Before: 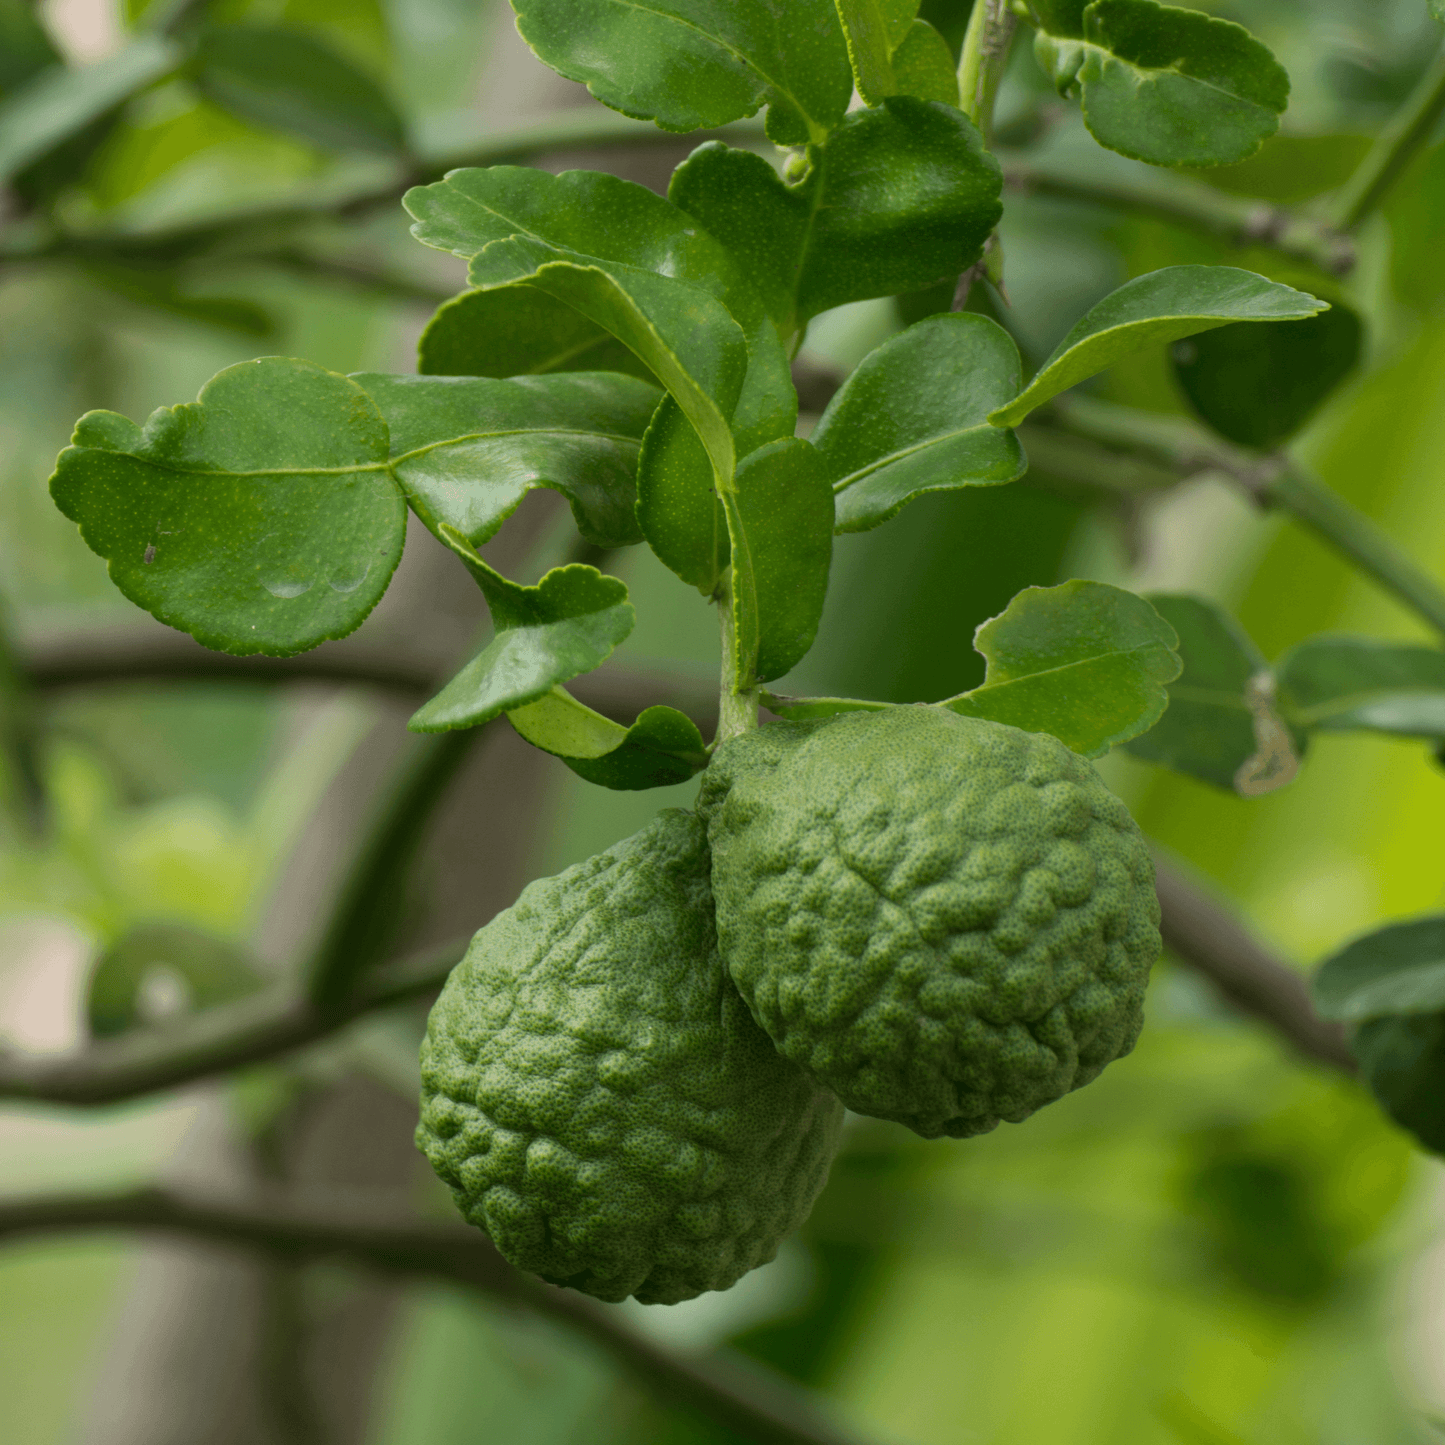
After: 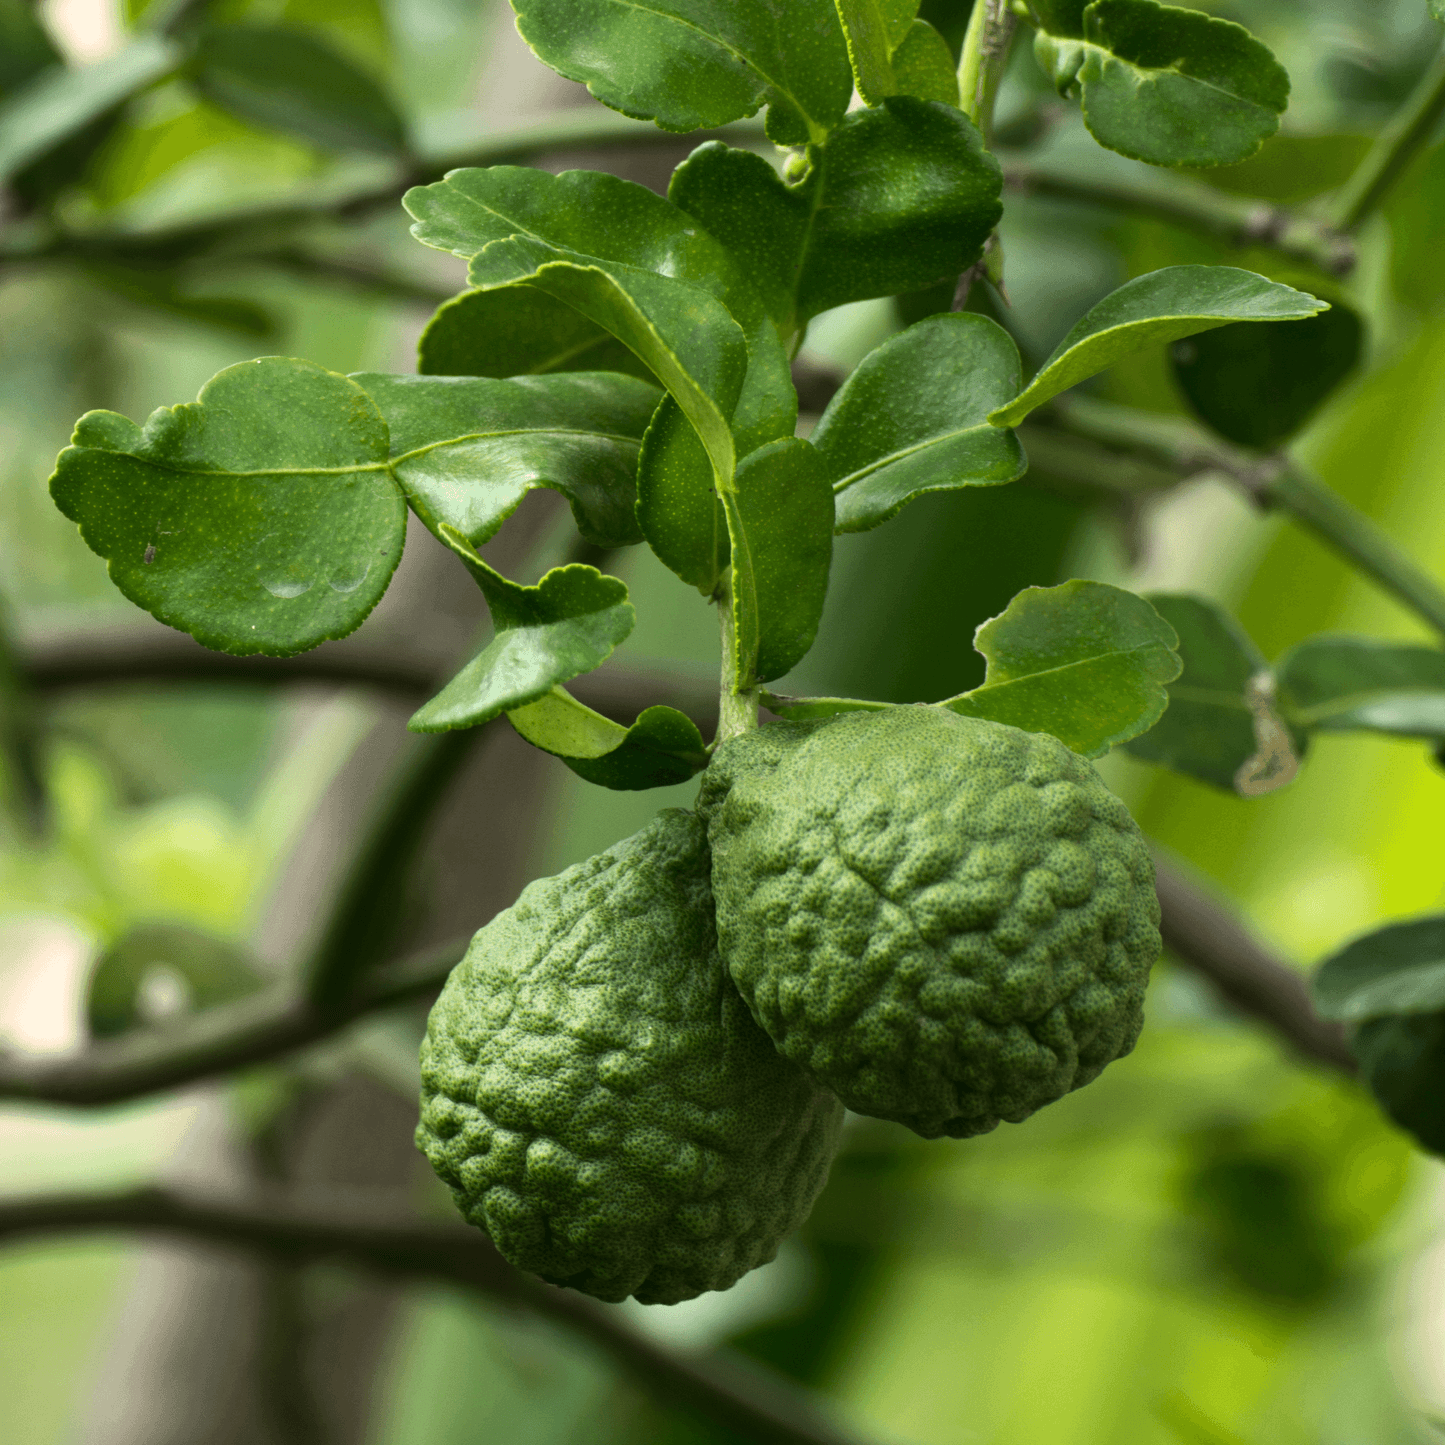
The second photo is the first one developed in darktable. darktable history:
tone equalizer: -8 EV -0.716 EV, -7 EV -0.712 EV, -6 EV -0.626 EV, -5 EV -0.371 EV, -3 EV 0.371 EV, -2 EV 0.6 EV, -1 EV 0.686 EV, +0 EV 0.762 EV, edges refinement/feathering 500, mask exposure compensation -1.57 EV, preserve details no
